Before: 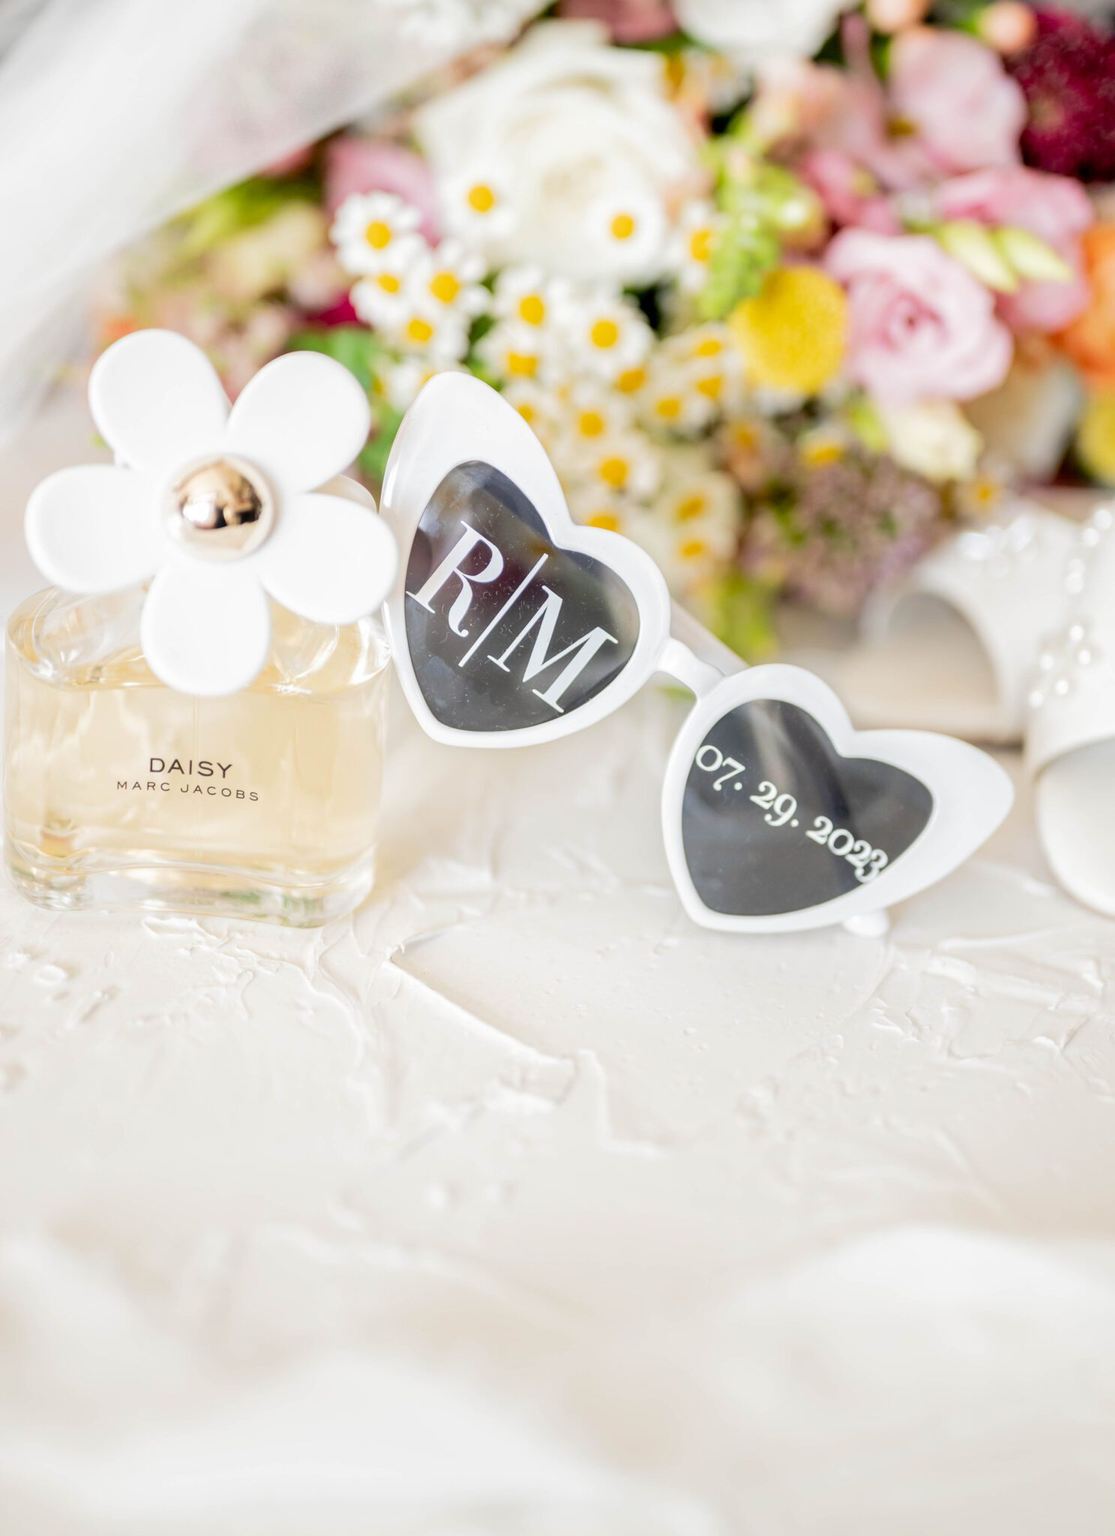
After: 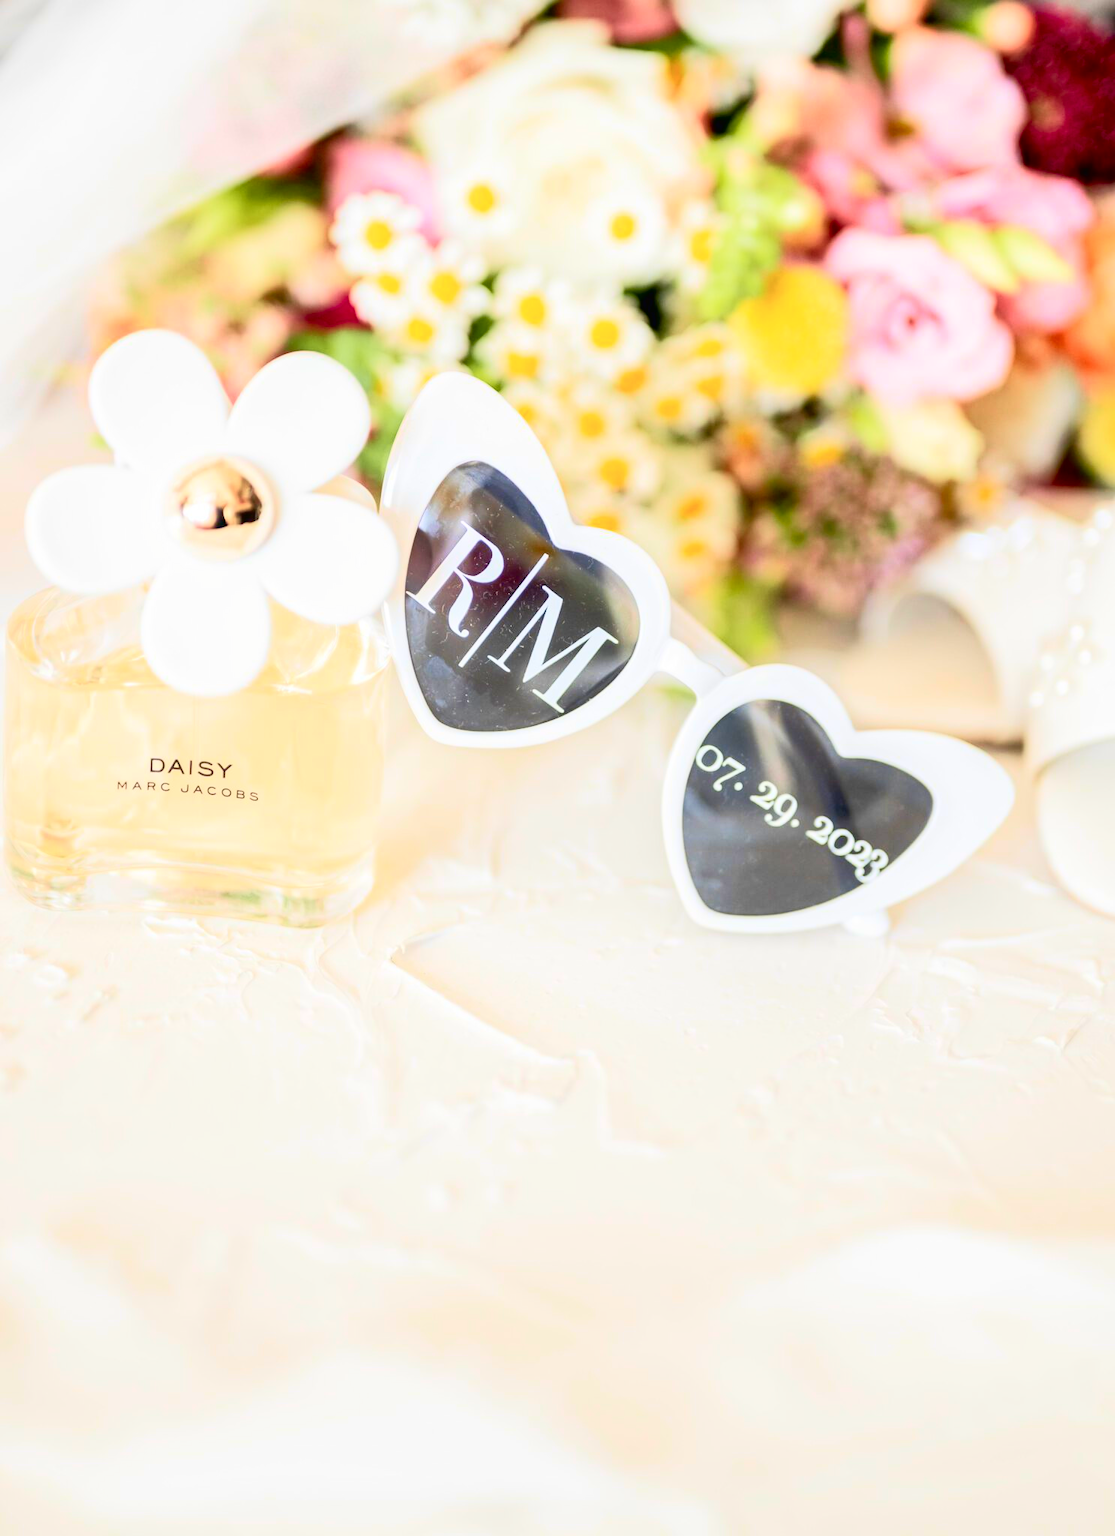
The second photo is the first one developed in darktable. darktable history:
tone curve: curves: ch0 [(0, 0.013) (0.074, 0.044) (0.251, 0.234) (0.472, 0.511) (0.63, 0.752) (0.746, 0.866) (0.899, 0.956) (1, 1)]; ch1 [(0, 0) (0.08, 0.08) (0.347, 0.394) (0.455, 0.441) (0.5, 0.5) (0.517, 0.53) (0.563, 0.611) (0.617, 0.682) (0.756, 0.788) (0.92, 0.92) (1, 1)]; ch2 [(0, 0) (0.096, 0.056) (0.304, 0.204) (0.5, 0.5) (0.539, 0.575) (0.597, 0.644) (0.92, 0.92) (1, 1)], color space Lab, independent channels, preserve colors none
